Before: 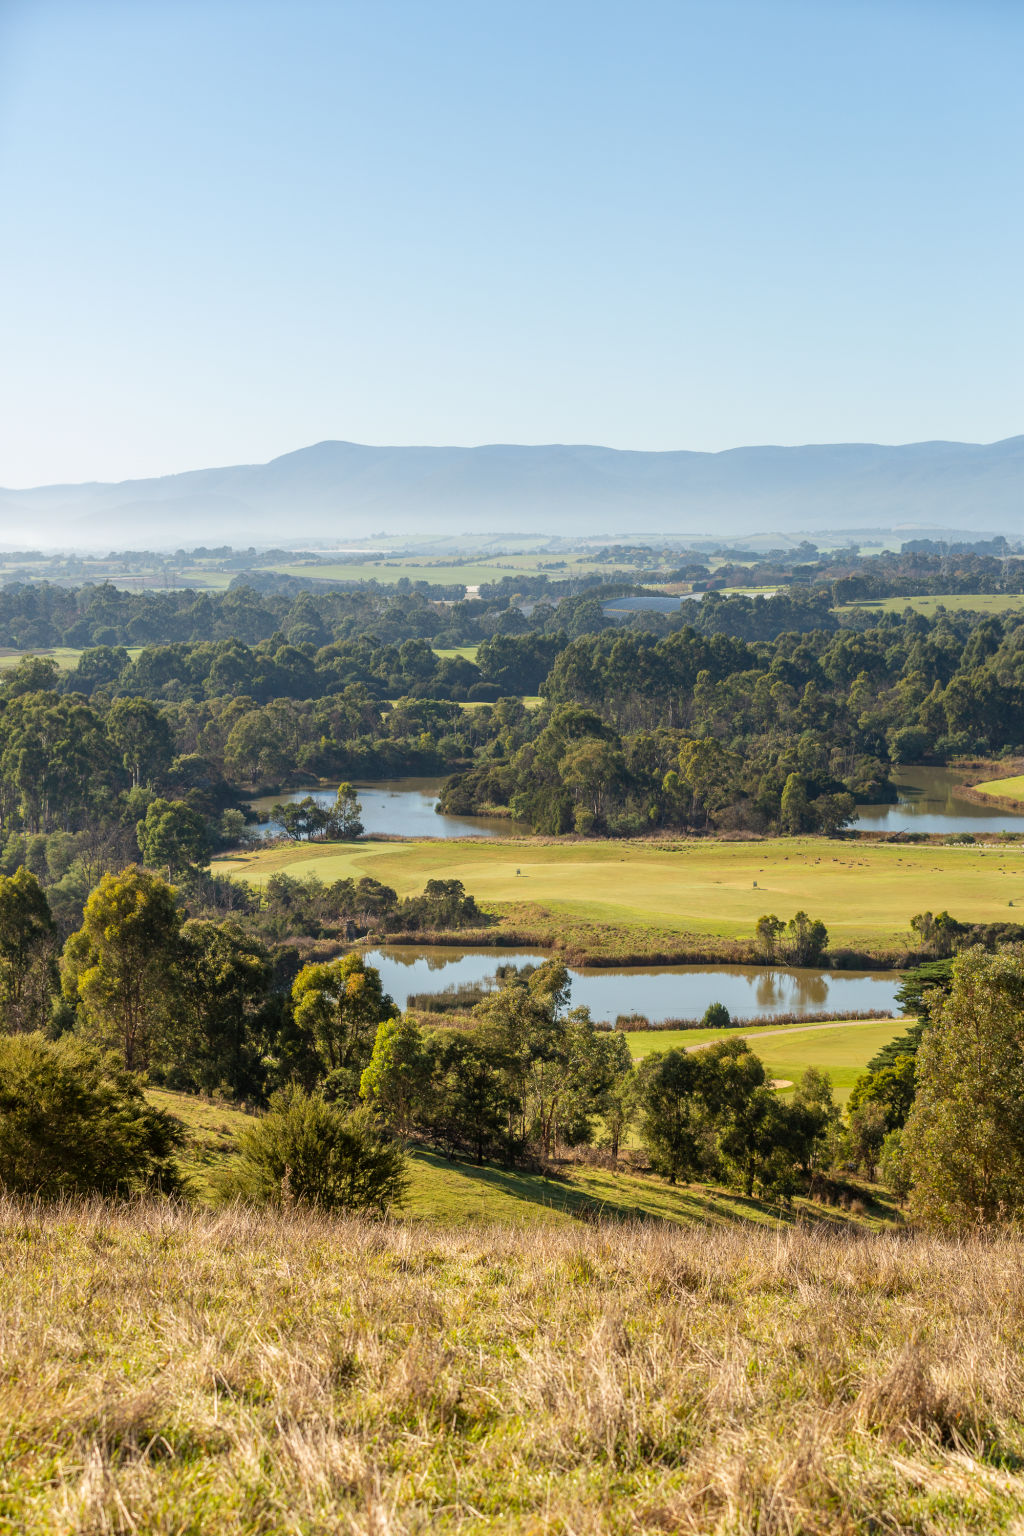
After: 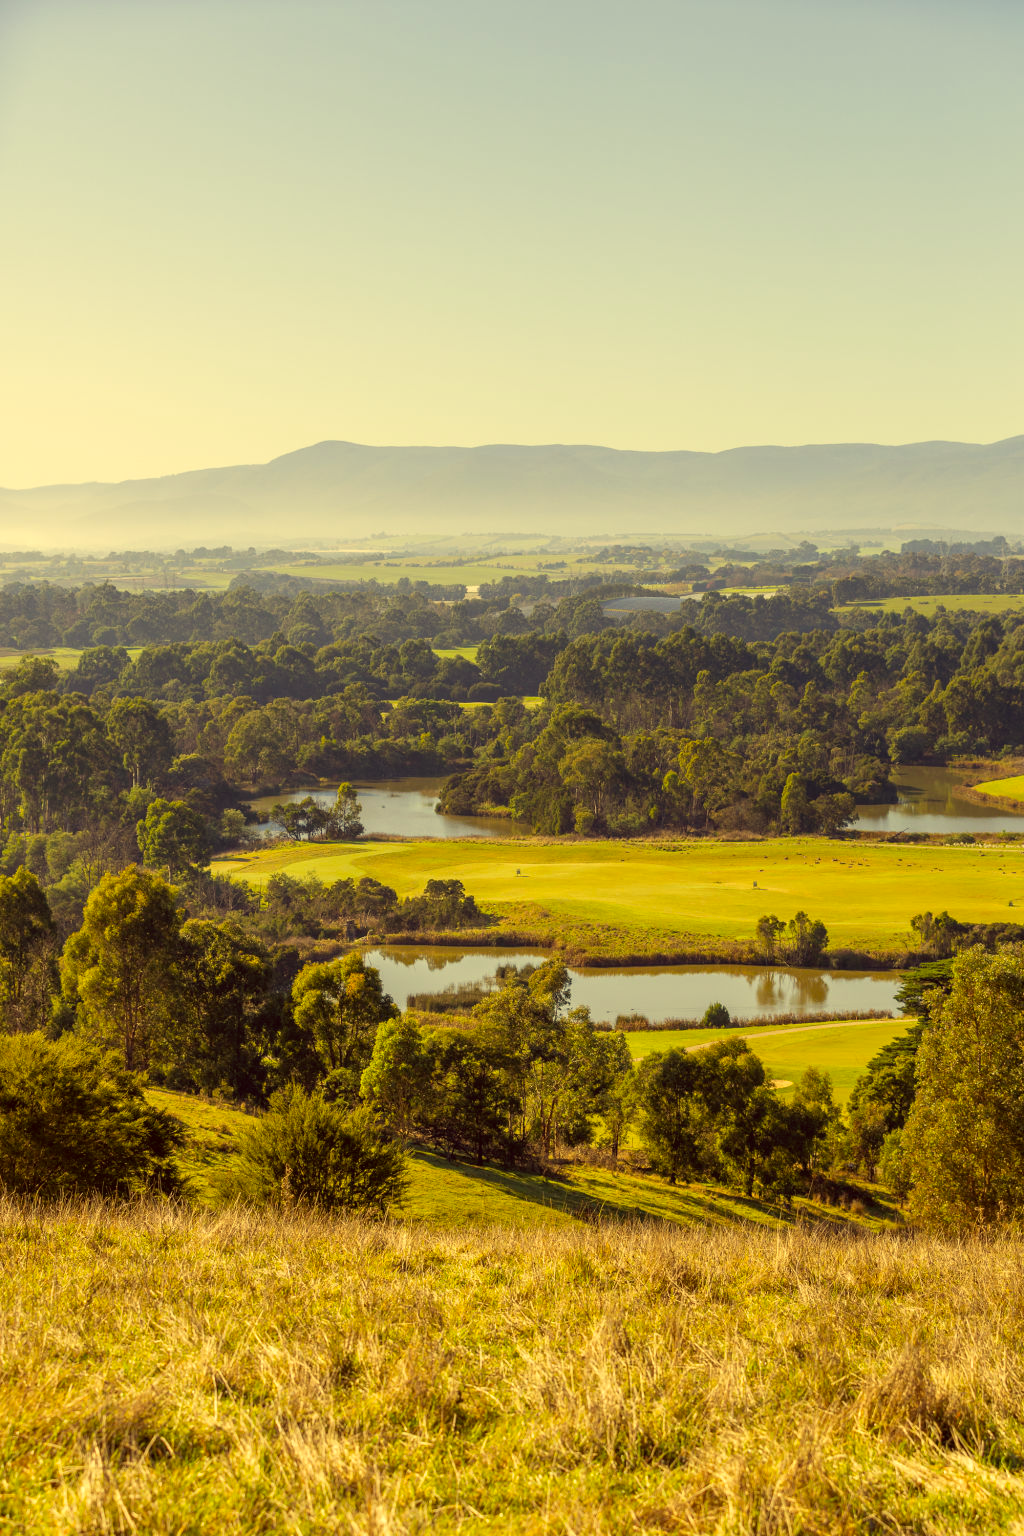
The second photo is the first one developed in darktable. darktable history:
tone equalizer: on, module defaults
color correction: highlights a* -0.482, highlights b* 40, shadows a* 9.8, shadows b* -0.161
